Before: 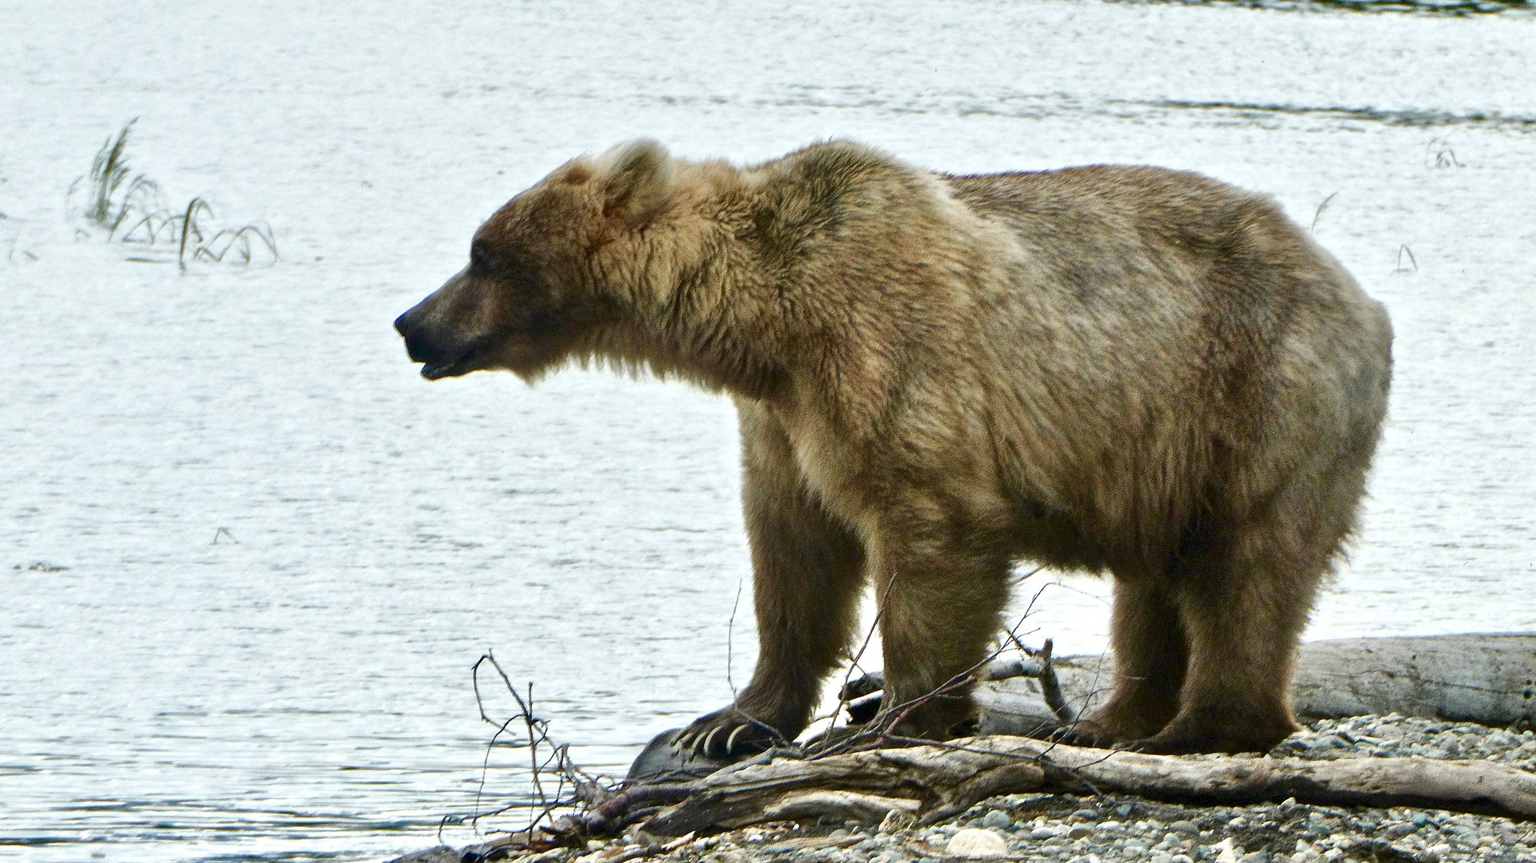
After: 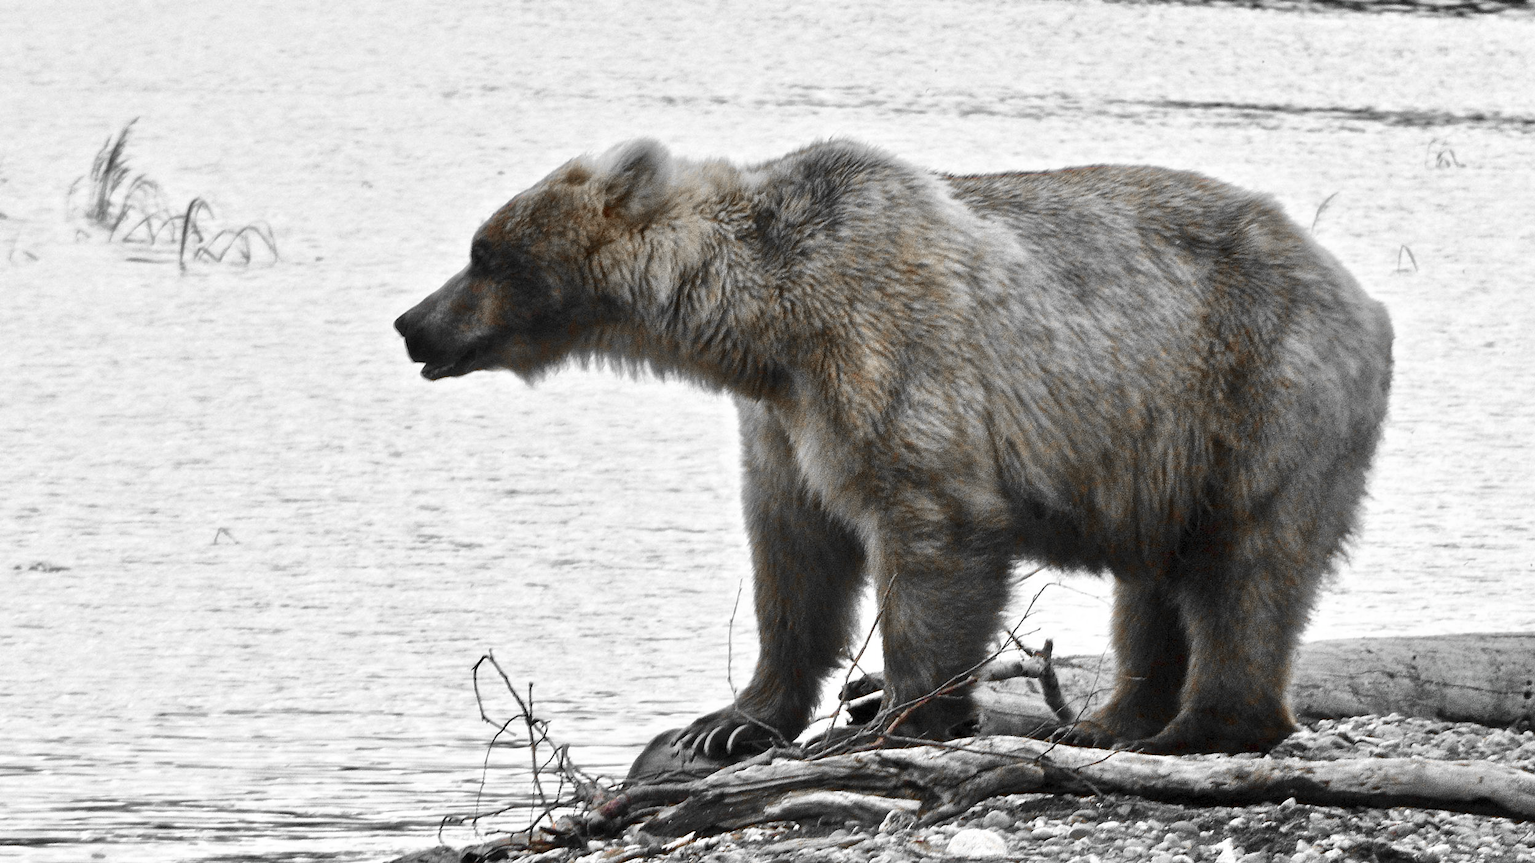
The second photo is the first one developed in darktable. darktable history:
velvia: on, module defaults
color zones: curves: ch0 [(0, 0.65) (0.096, 0.644) (0.221, 0.539) (0.429, 0.5) (0.571, 0.5) (0.714, 0.5) (0.857, 0.5) (1, 0.65)]; ch1 [(0, 0.5) (0.143, 0.5) (0.257, -0.002) (0.429, 0.04) (0.571, -0.001) (0.714, -0.015) (0.857, 0.024) (1, 0.5)]
